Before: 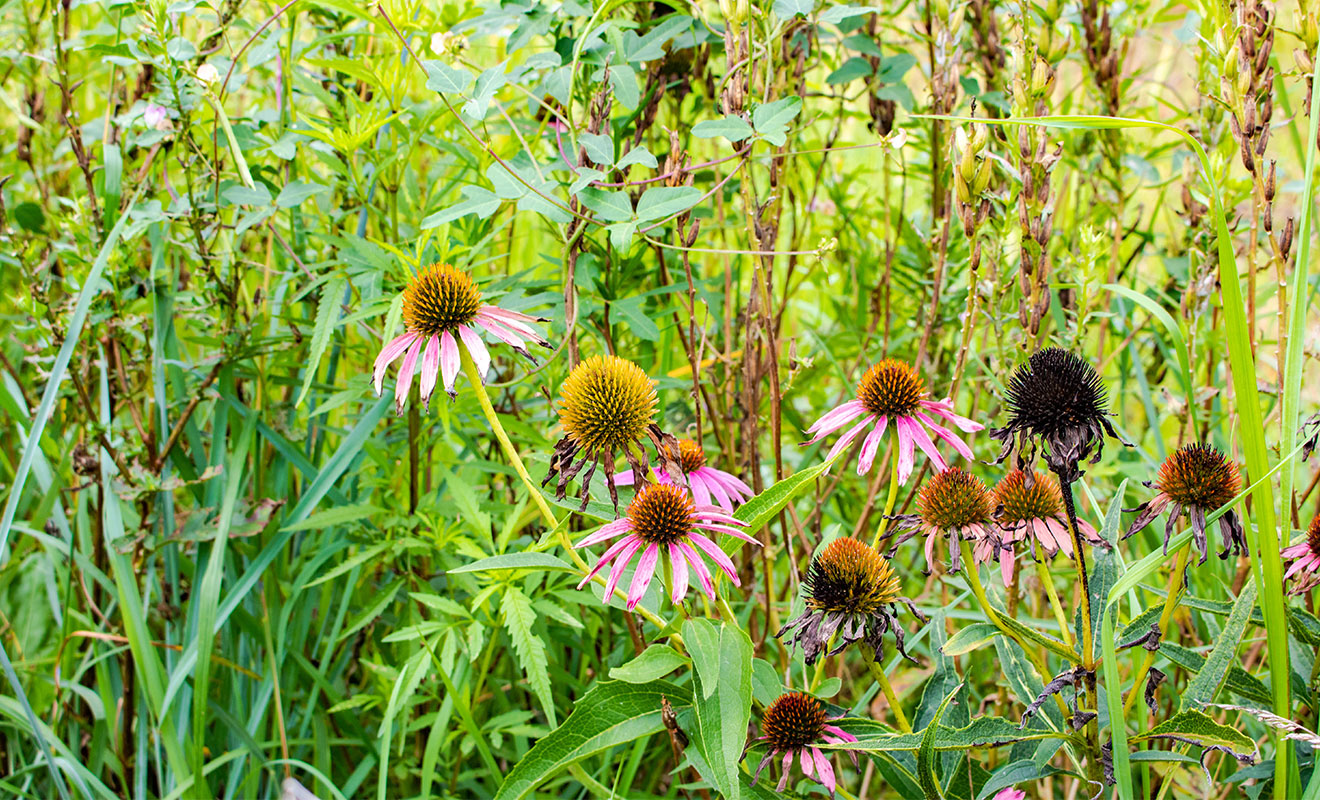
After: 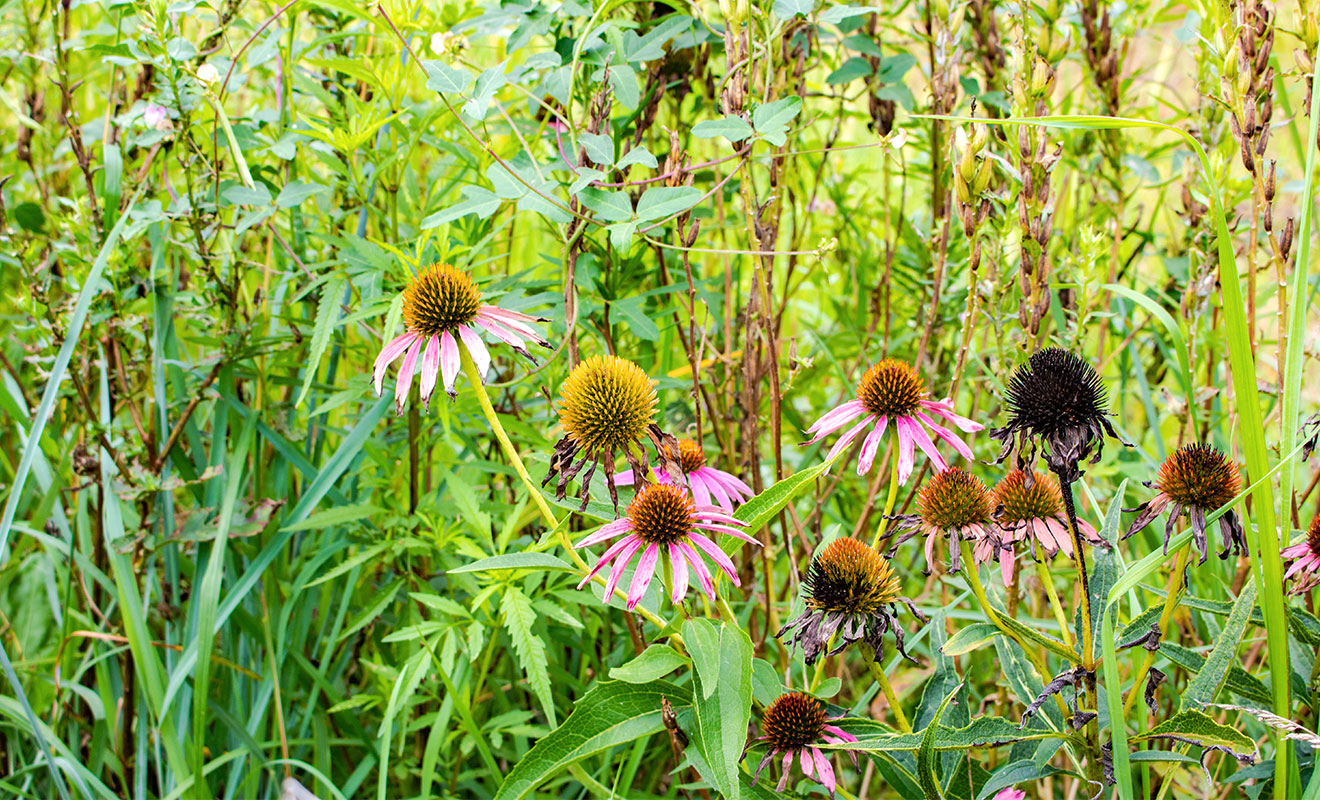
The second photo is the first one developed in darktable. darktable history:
shadows and highlights: shadows -8.99, white point adjustment 1.49, highlights 10.42
